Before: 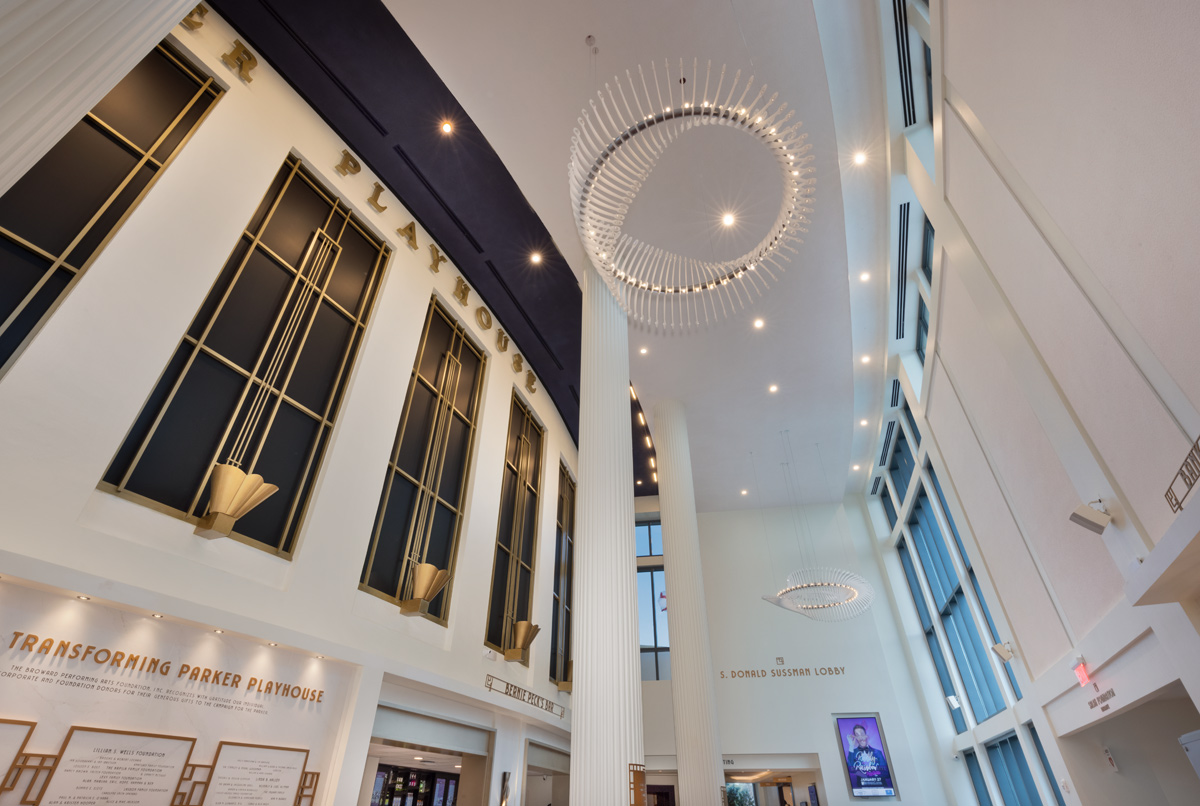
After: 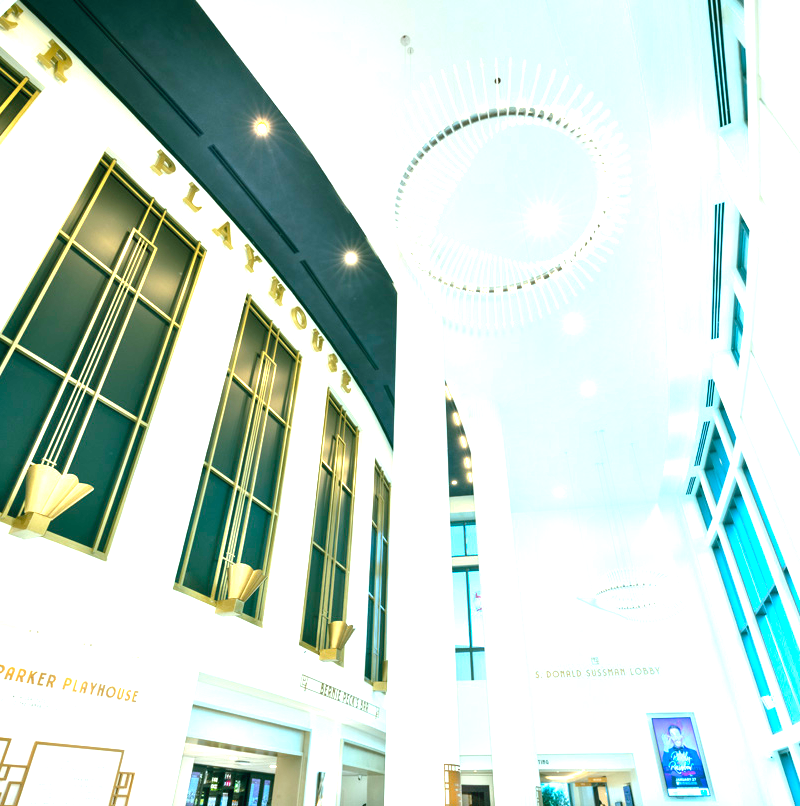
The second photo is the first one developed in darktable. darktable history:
crop and rotate: left 15.446%, right 17.836%
exposure: black level correction 0, exposure 1.975 EV, compensate exposure bias true, compensate highlight preservation false
color balance rgb: shadows lift › chroma 11.71%, shadows lift › hue 133.46°, power › chroma 2.15%, power › hue 166.83°, highlights gain › chroma 4%, highlights gain › hue 200.2°, perceptual saturation grading › global saturation 18.05%
